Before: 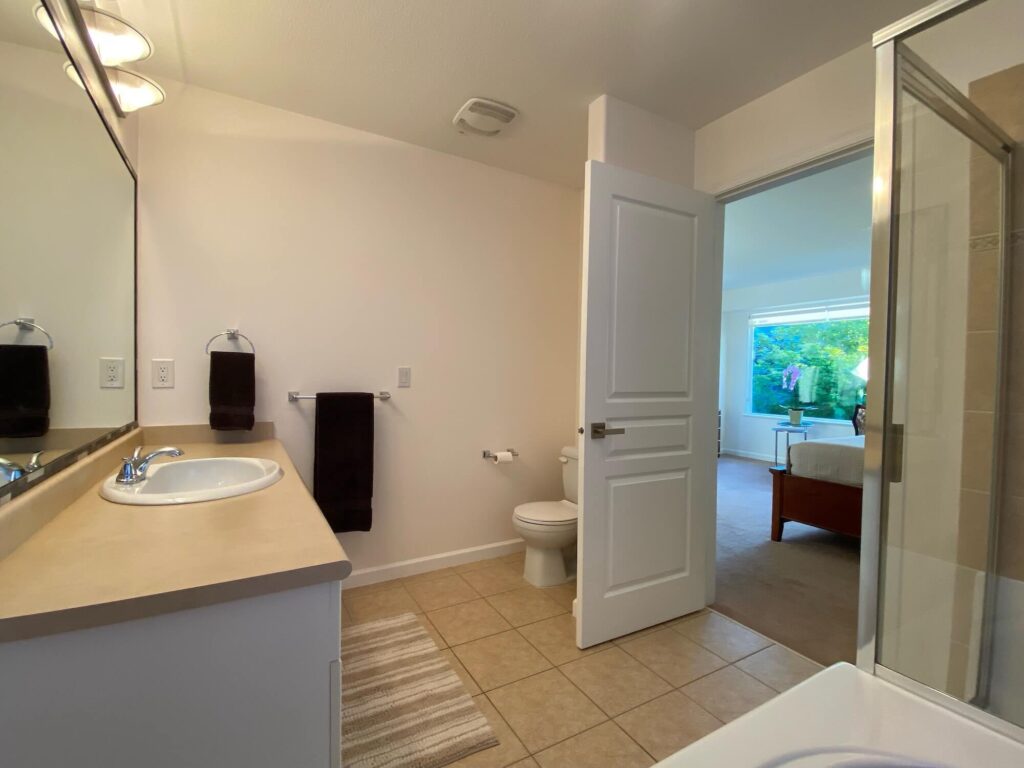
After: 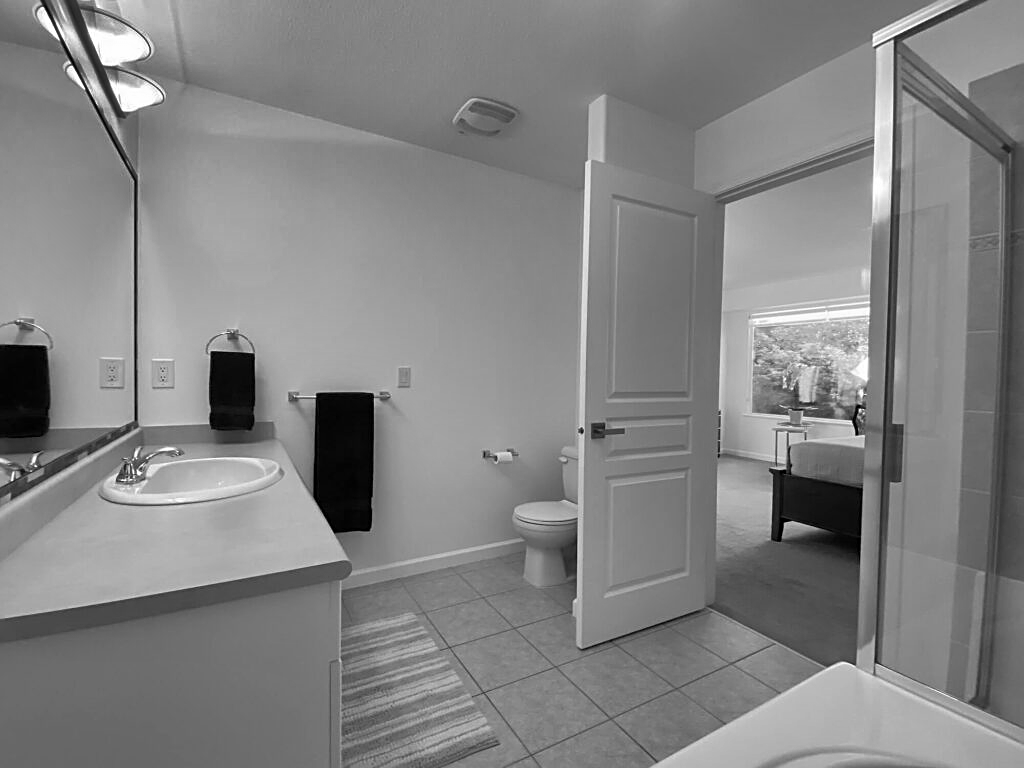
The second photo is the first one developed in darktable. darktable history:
monochrome: on, module defaults
shadows and highlights: shadows 20.91, highlights -82.73, soften with gaussian
sharpen: on, module defaults
